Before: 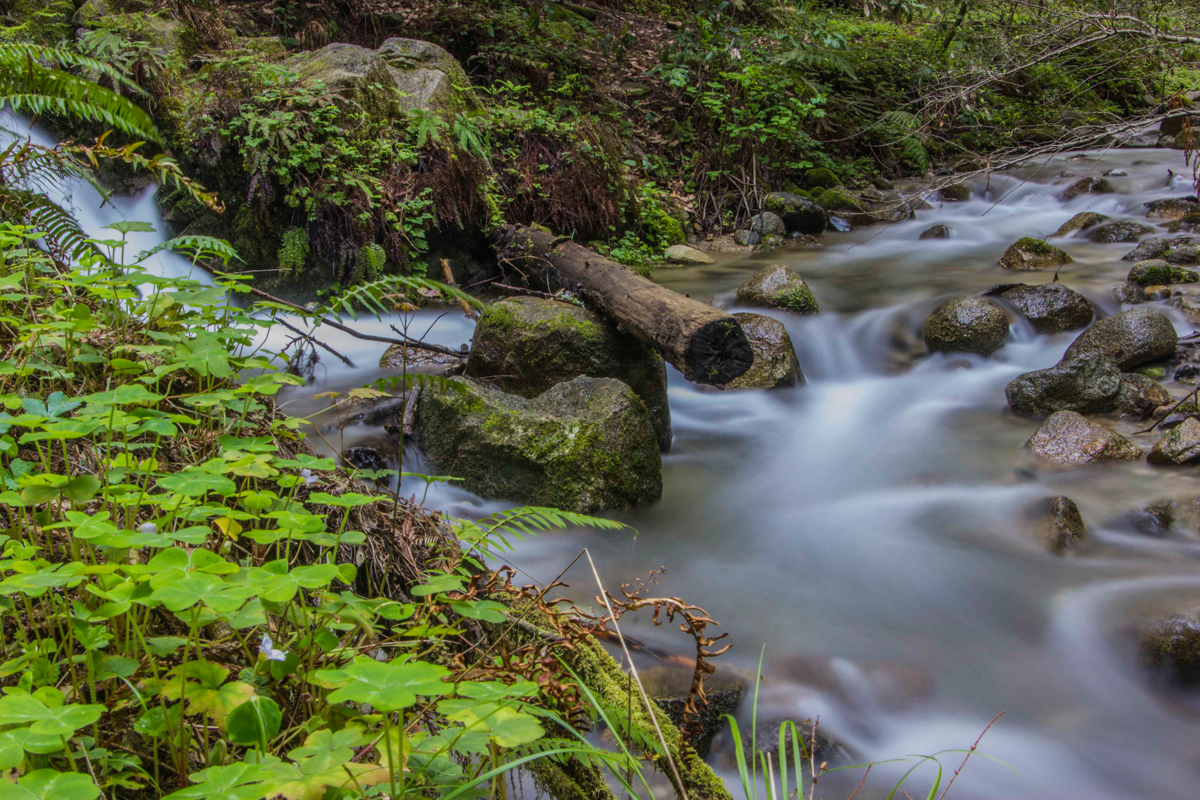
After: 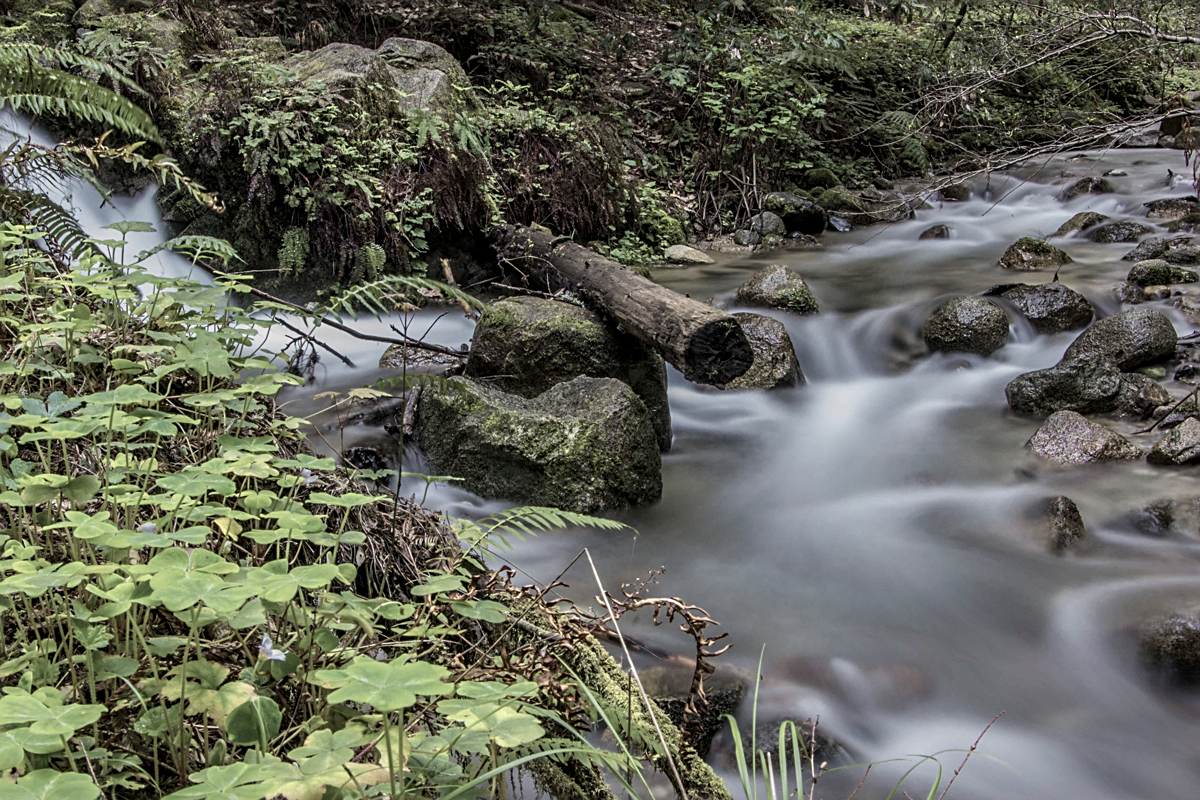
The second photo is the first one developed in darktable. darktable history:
color zones: curves: ch0 [(0, 0.6) (0.129, 0.585) (0.193, 0.596) (0.429, 0.5) (0.571, 0.5) (0.714, 0.5) (0.857, 0.5) (1, 0.6)]; ch1 [(0, 0.453) (0.112, 0.245) (0.213, 0.252) (0.429, 0.233) (0.571, 0.231) (0.683, 0.242) (0.857, 0.296) (1, 0.453)]
contrast equalizer: y [[0.526, 0.53, 0.532, 0.532, 0.53, 0.525], [0.5 ×6], [0.5 ×6], [0 ×6], [0 ×6]]
sharpen: on, module defaults
